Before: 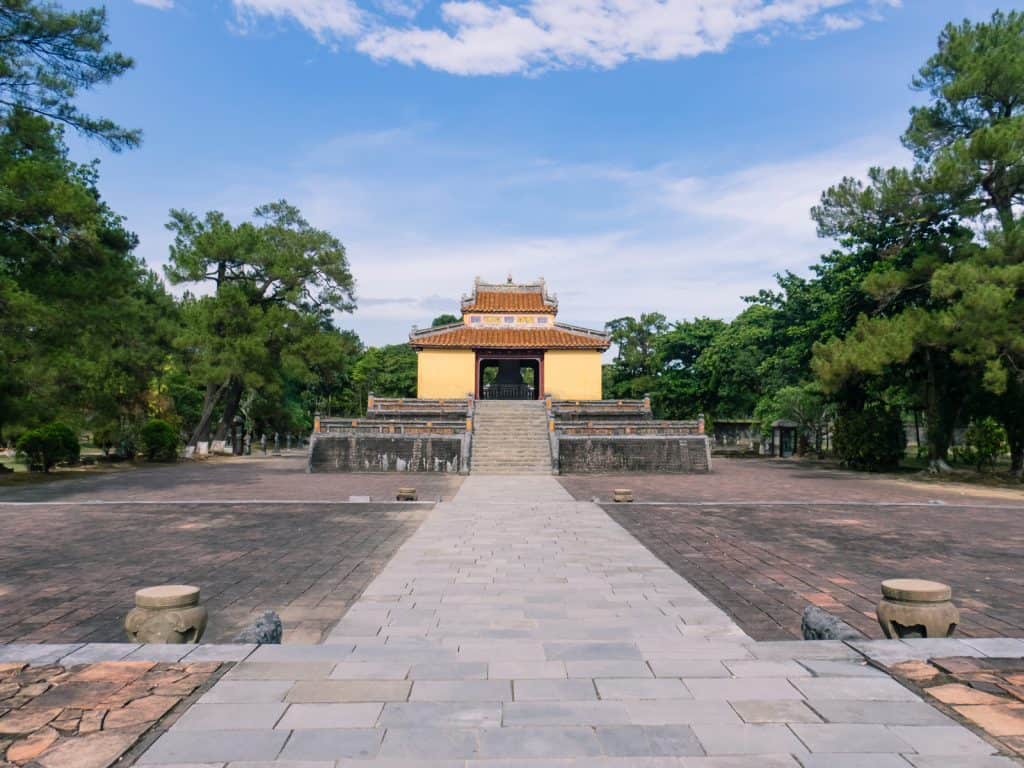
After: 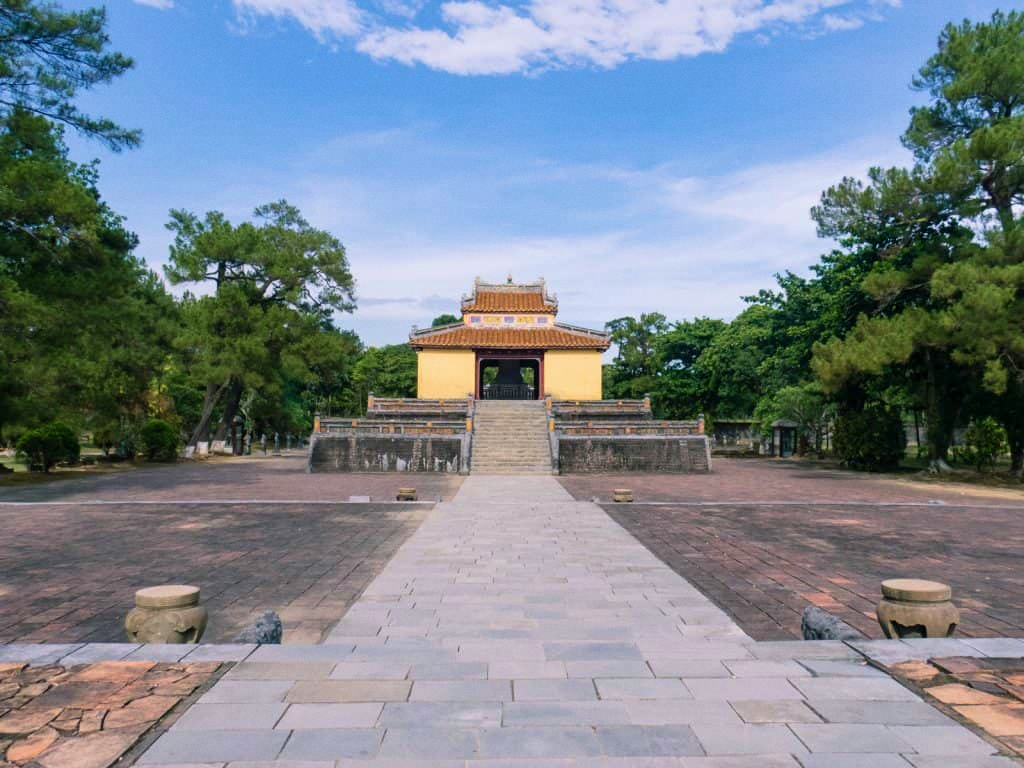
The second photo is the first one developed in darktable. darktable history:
velvia: on, module defaults
grain: coarseness 0.09 ISO, strength 10%
white balance: red 0.988, blue 1.017
